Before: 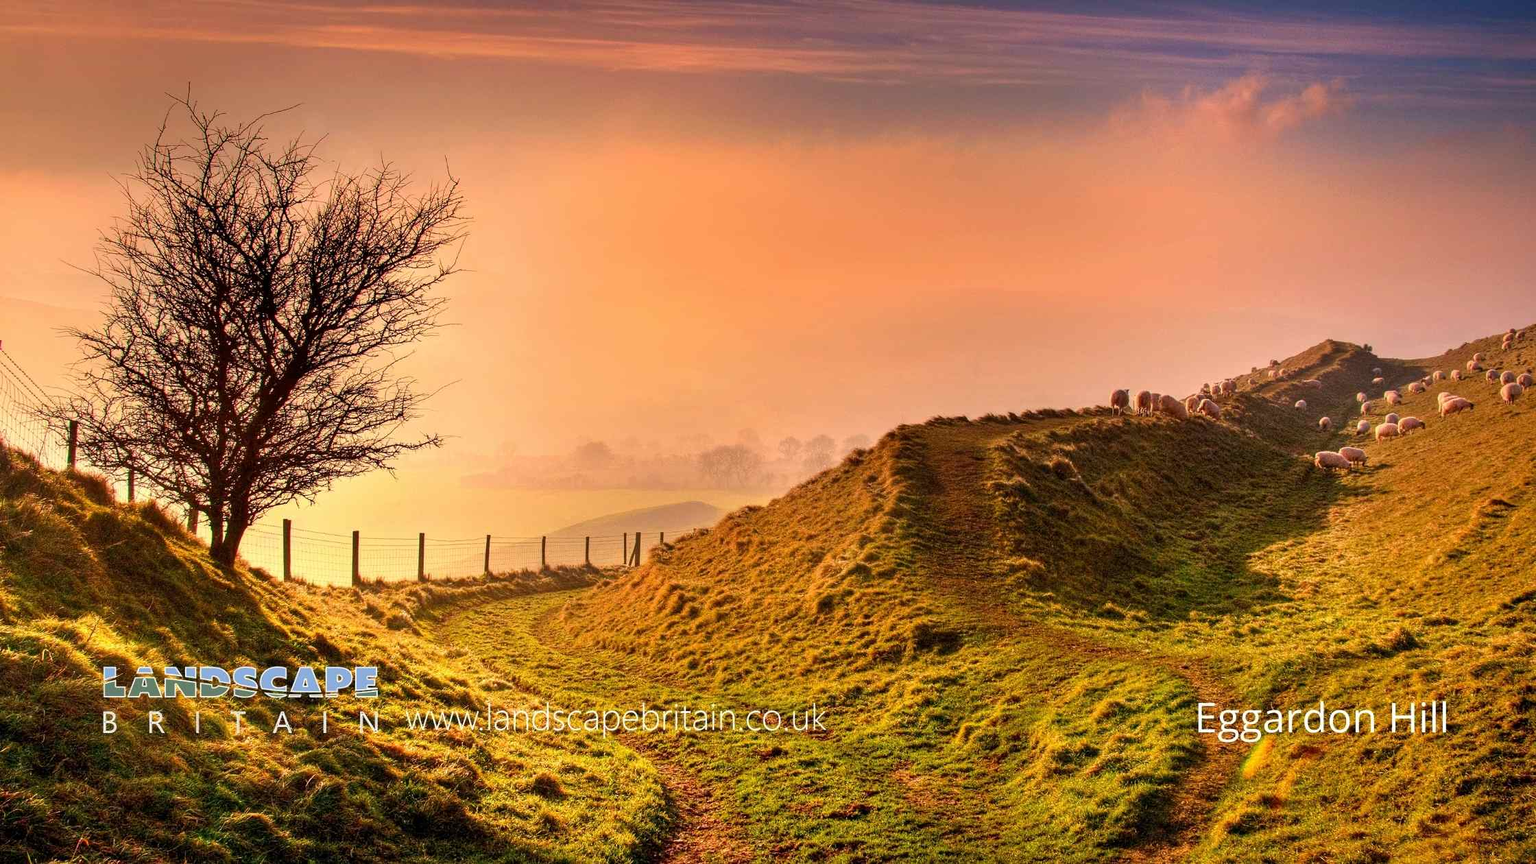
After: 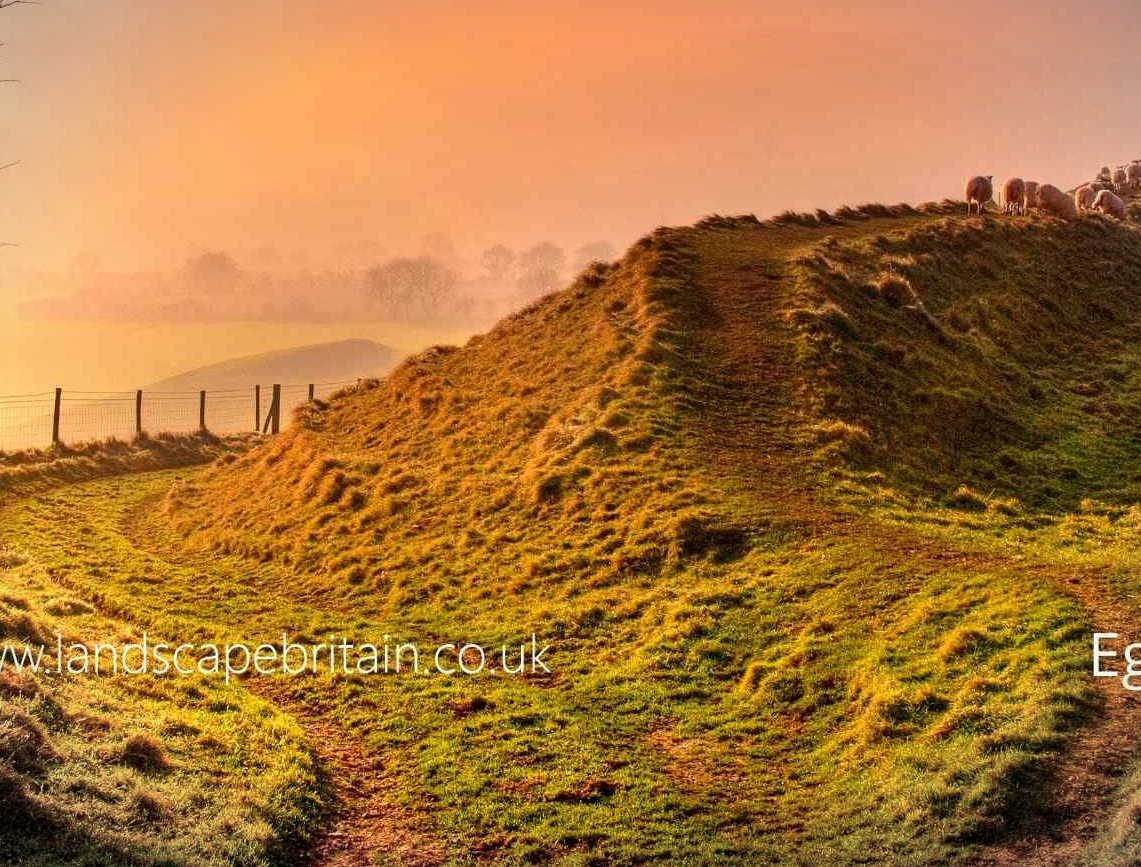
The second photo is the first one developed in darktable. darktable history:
crop and rotate: left 29.237%, top 31.152%, right 19.807%
vignetting: fall-off start 100%, brightness -0.282, width/height ratio 1.31
